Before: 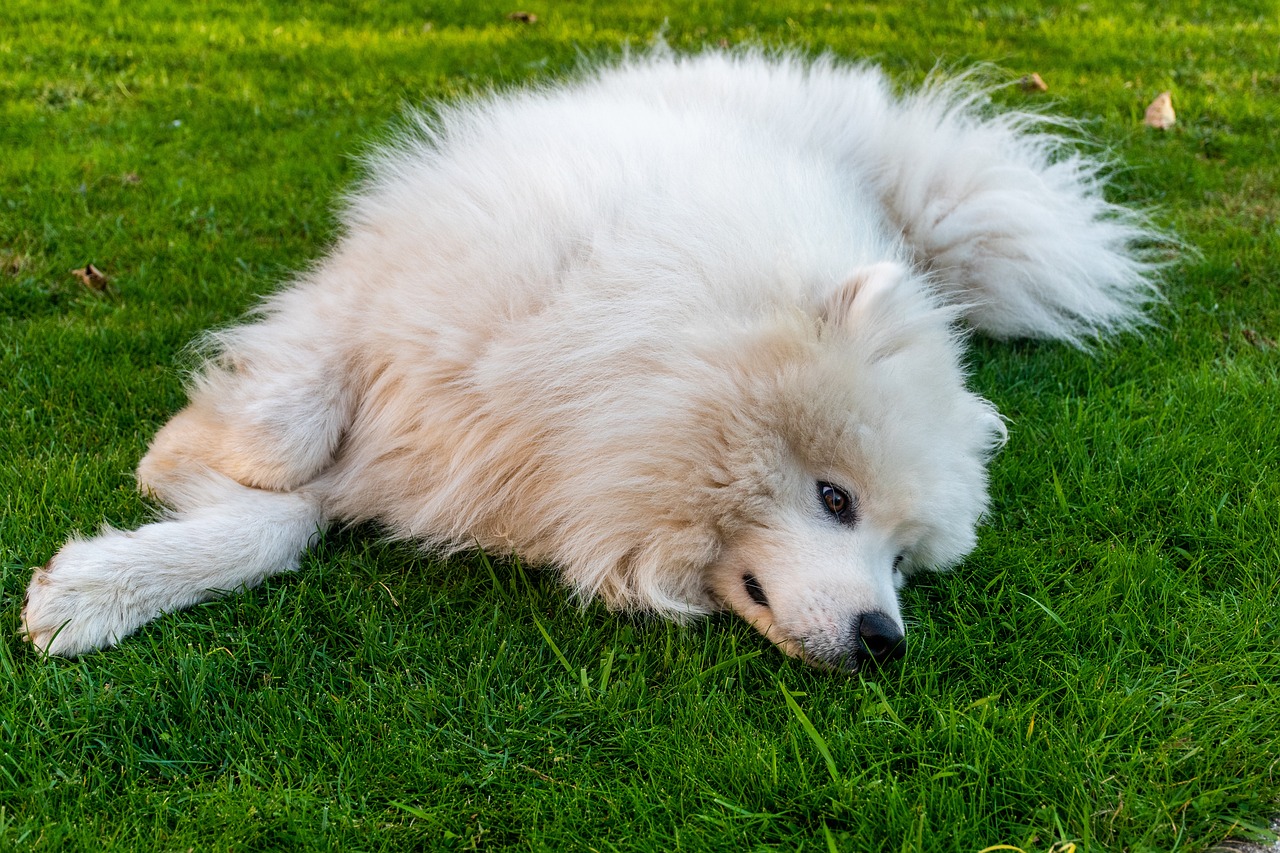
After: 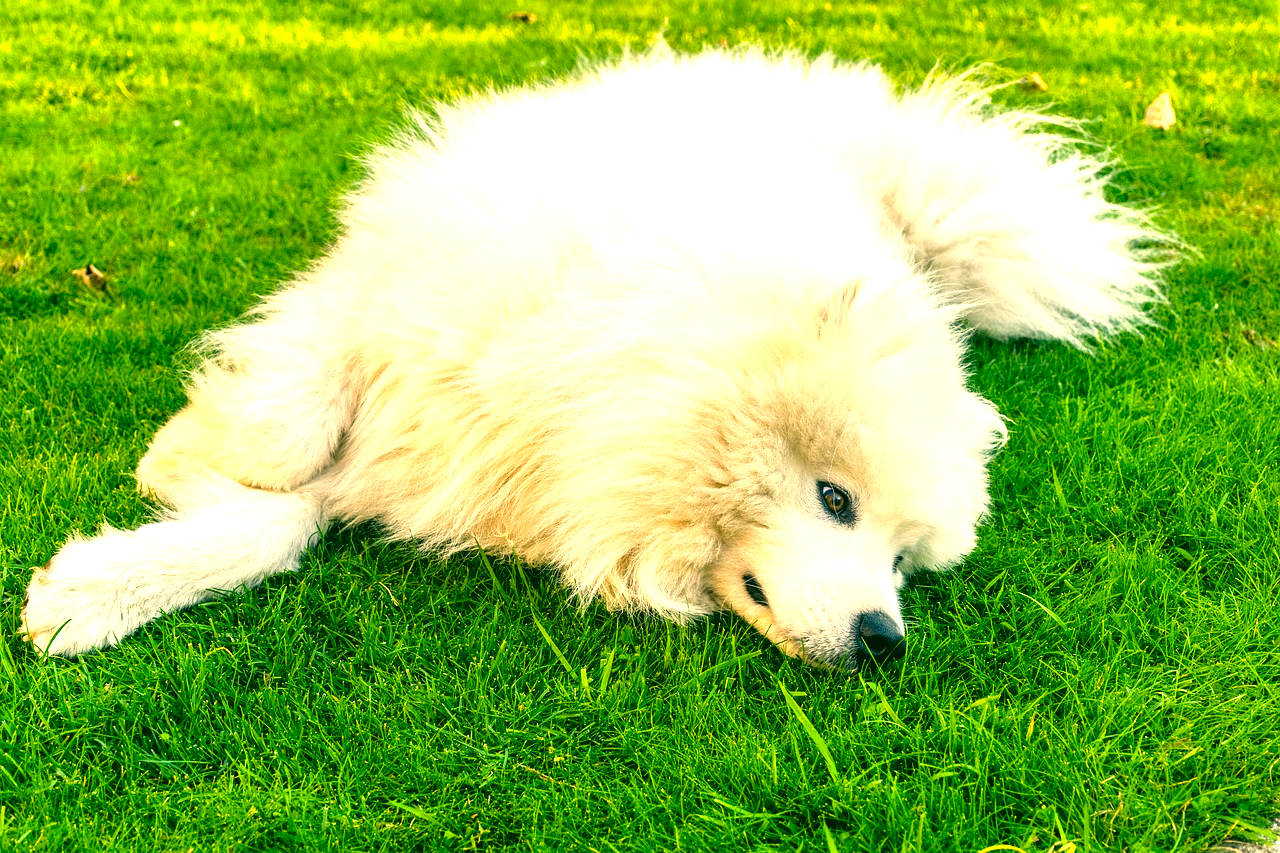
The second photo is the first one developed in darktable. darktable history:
exposure: black level correction 0, exposure 1.1 EV, compensate highlight preservation false
levels: levels [0, 0.435, 0.917]
color correction: highlights a* 5.62, highlights b* 33.57, shadows a* -25.86, shadows b* 4.02
